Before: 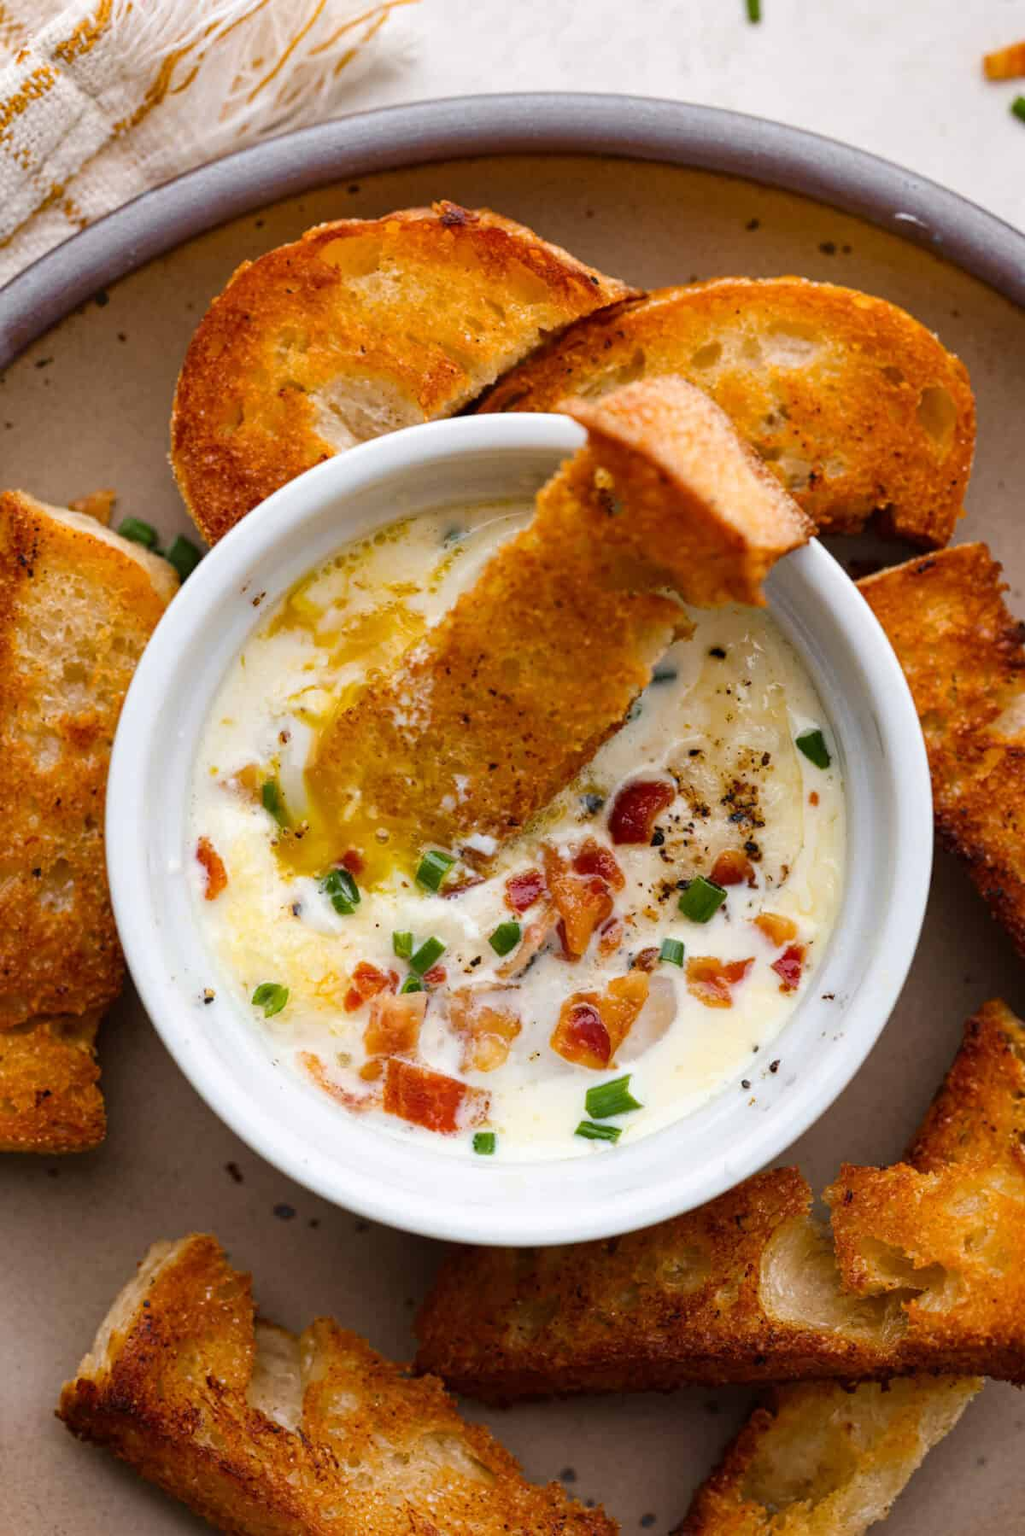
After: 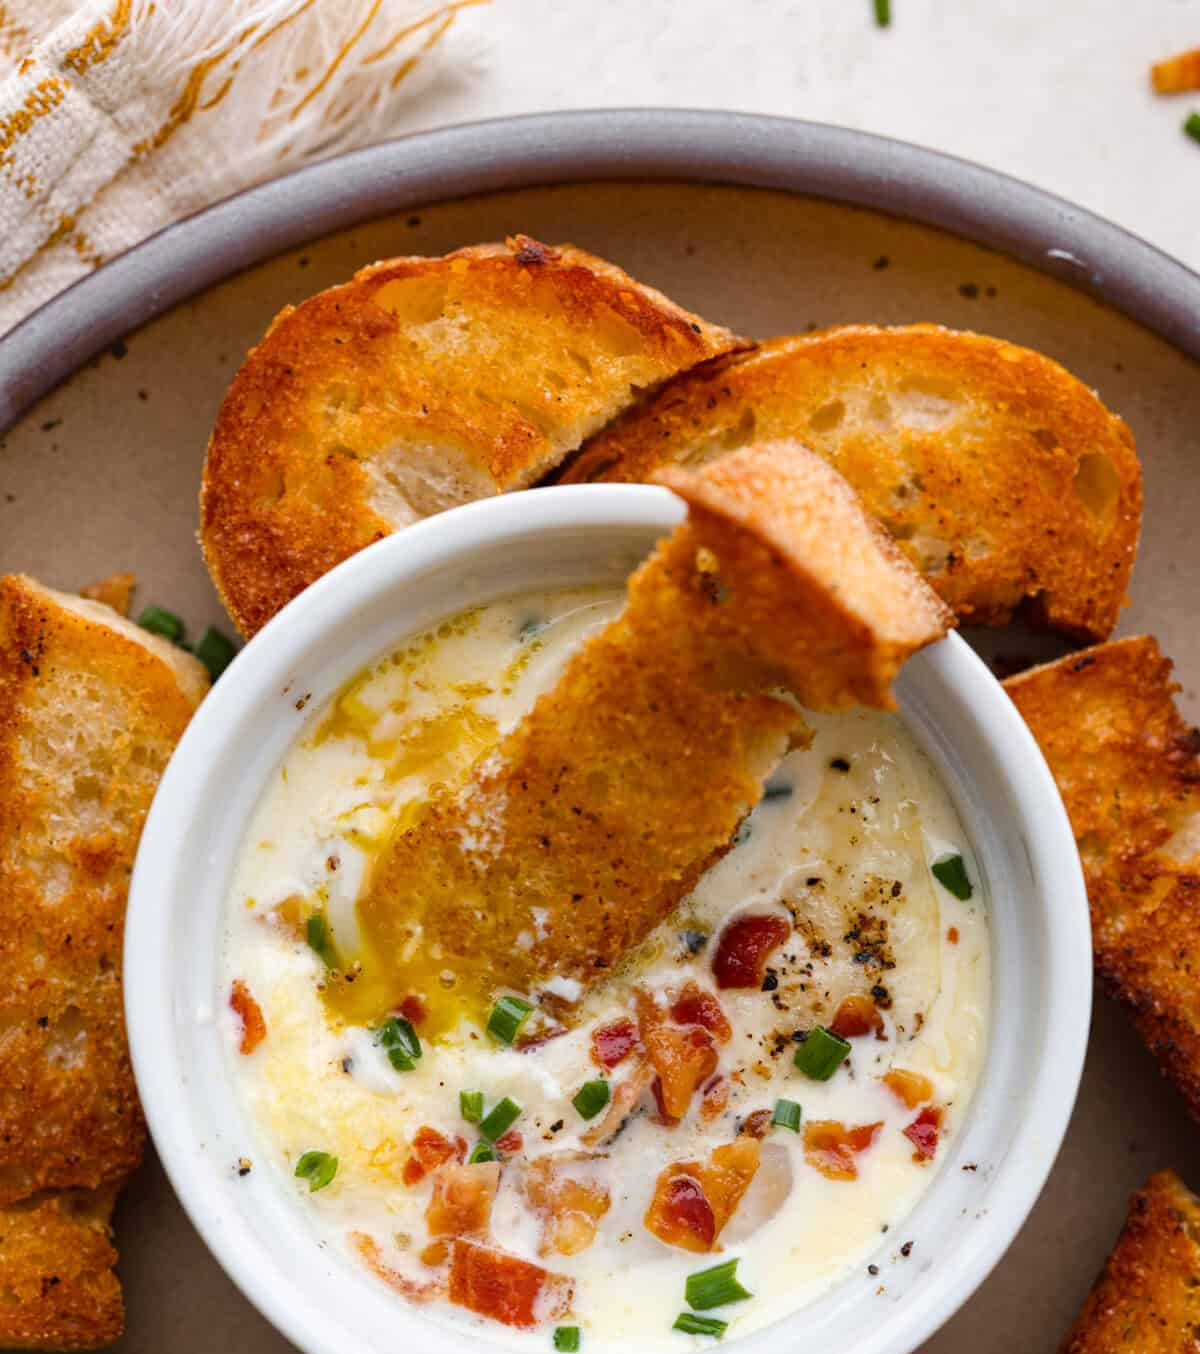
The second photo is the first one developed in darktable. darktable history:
exposure: compensate highlight preservation false
crop: bottom 24.73%
